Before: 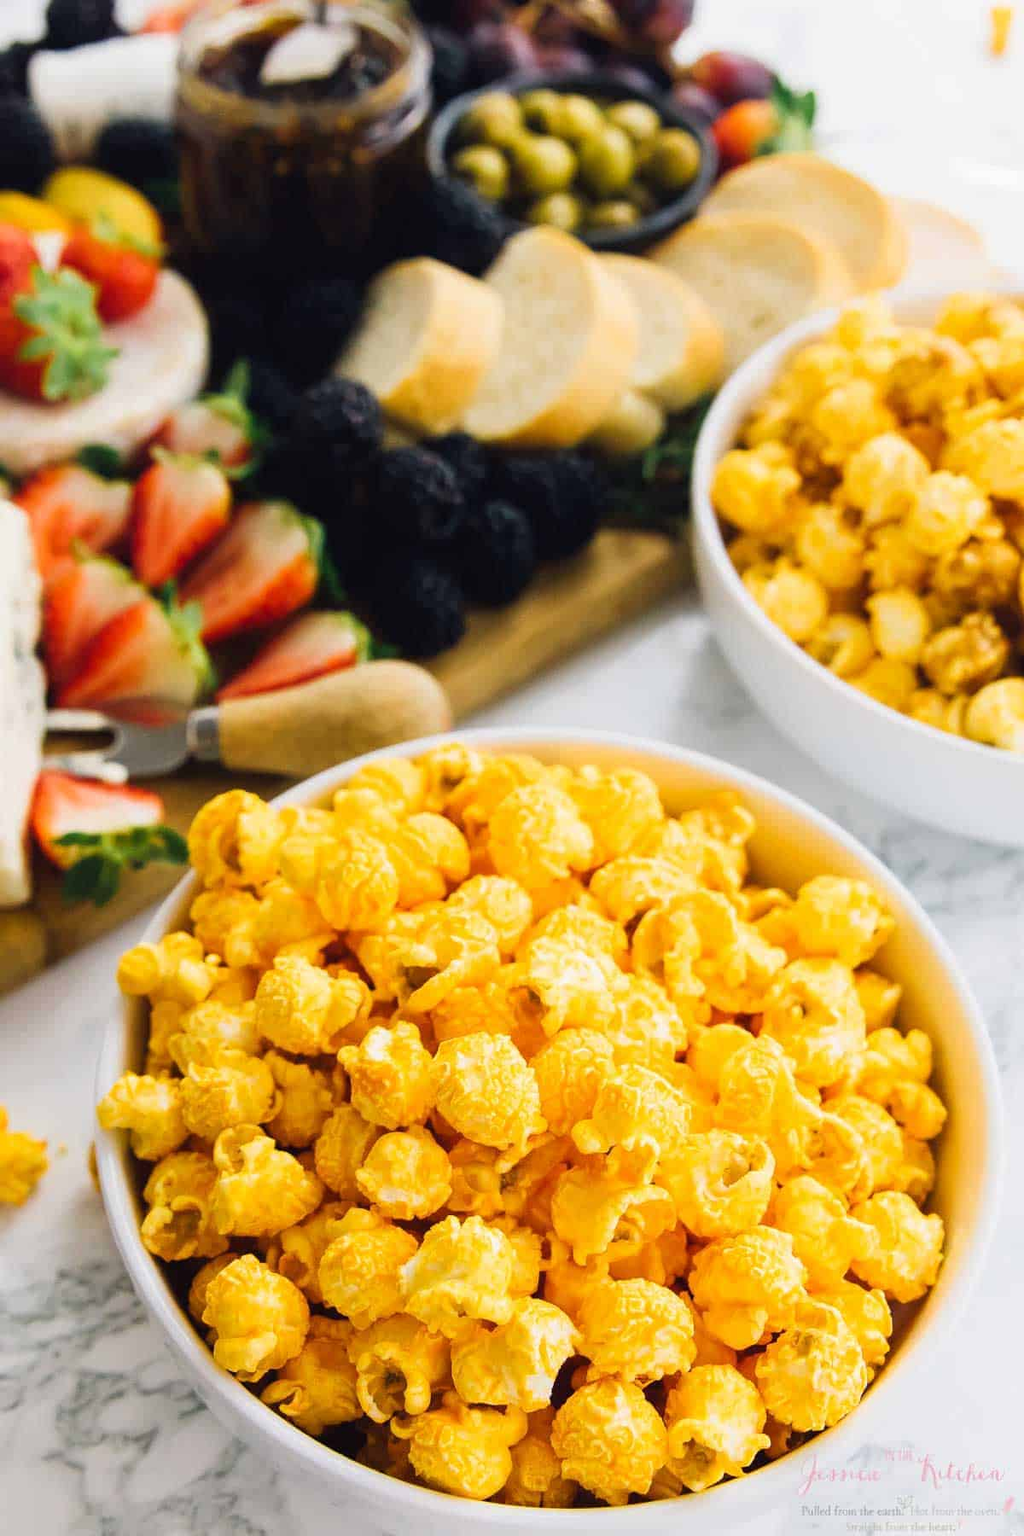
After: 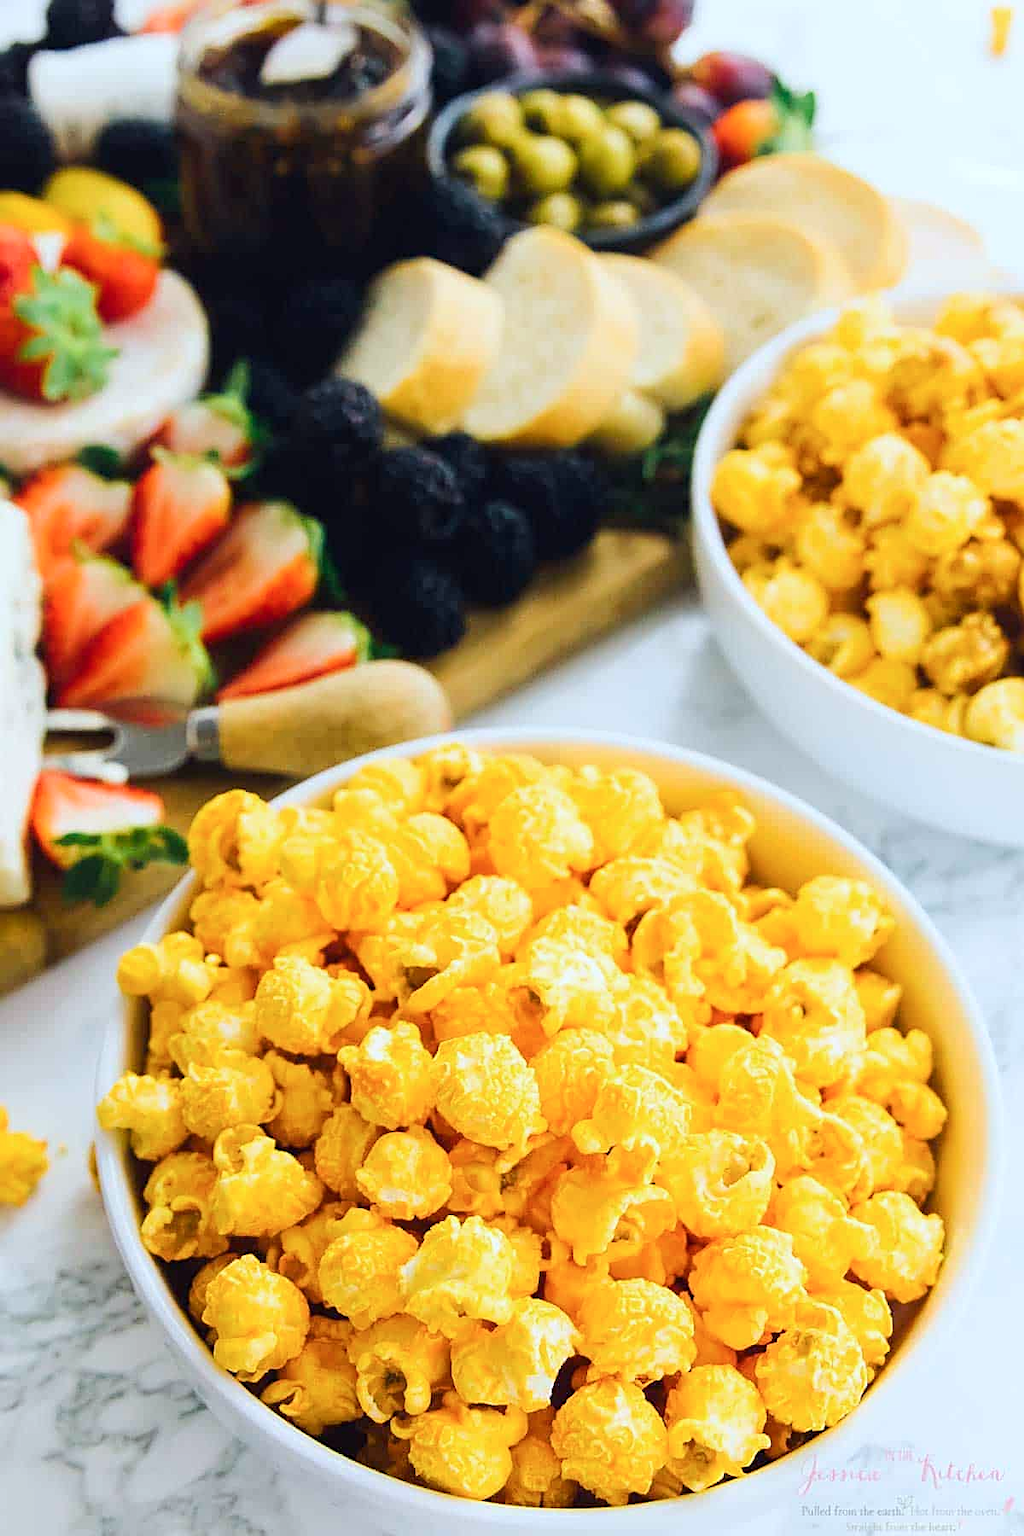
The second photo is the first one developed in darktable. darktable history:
sharpen: on, module defaults
contrast brightness saturation: contrast 0.102, brightness 0.011, saturation 0.023
color balance rgb: highlights gain › chroma 0.697%, highlights gain › hue 55.63°, perceptual saturation grading › global saturation -0.096%, perceptual brilliance grading › mid-tones 10.582%, perceptual brilliance grading › shadows 14.276%, global vibrance 0.531%
tone curve: curves: ch0 [(0, 0) (0.003, 0.003) (0.011, 0.011) (0.025, 0.024) (0.044, 0.043) (0.069, 0.068) (0.1, 0.098) (0.136, 0.133) (0.177, 0.174) (0.224, 0.22) (0.277, 0.272) (0.335, 0.329) (0.399, 0.391) (0.468, 0.459) (0.543, 0.545) (0.623, 0.625) (0.709, 0.711) (0.801, 0.802) (0.898, 0.898) (1, 1)], color space Lab, independent channels, preserve colors none
exposure: compensate highlight preservation false
color calibration: illuminant Planckian (black body), x 0.368, y 0.361, temperature 4275.89 K
